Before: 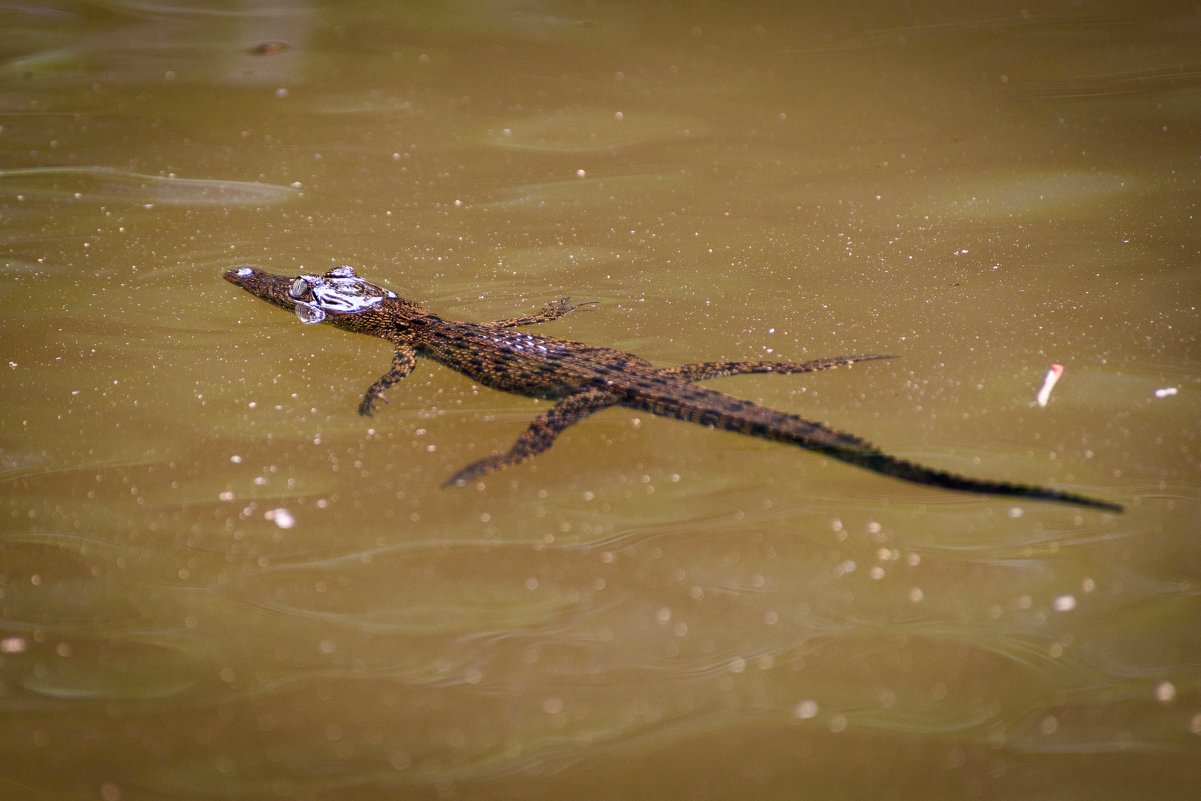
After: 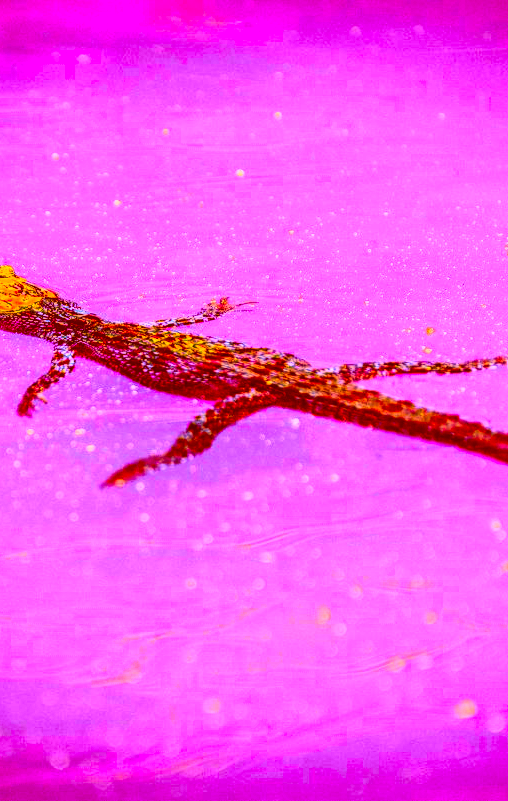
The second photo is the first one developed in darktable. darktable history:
crop: left 28.443%, right 29.248%
color balance rgb: global offset › hue 169.73°, perceptual saturation grading › global saturation 35.818%, perceptual saturation grading › shadows 35.253%, global vibrance 30.414%, contrast 10.213%
color correction: highlights a* -39.53, highlights b* -39.79, shadows a* -39.74, shadows b* -39.36, saturation -2.98
contrast brightness saturation: contrast 0.386, brightness 0.517
local contrast: highlights 22%, detail 150%
